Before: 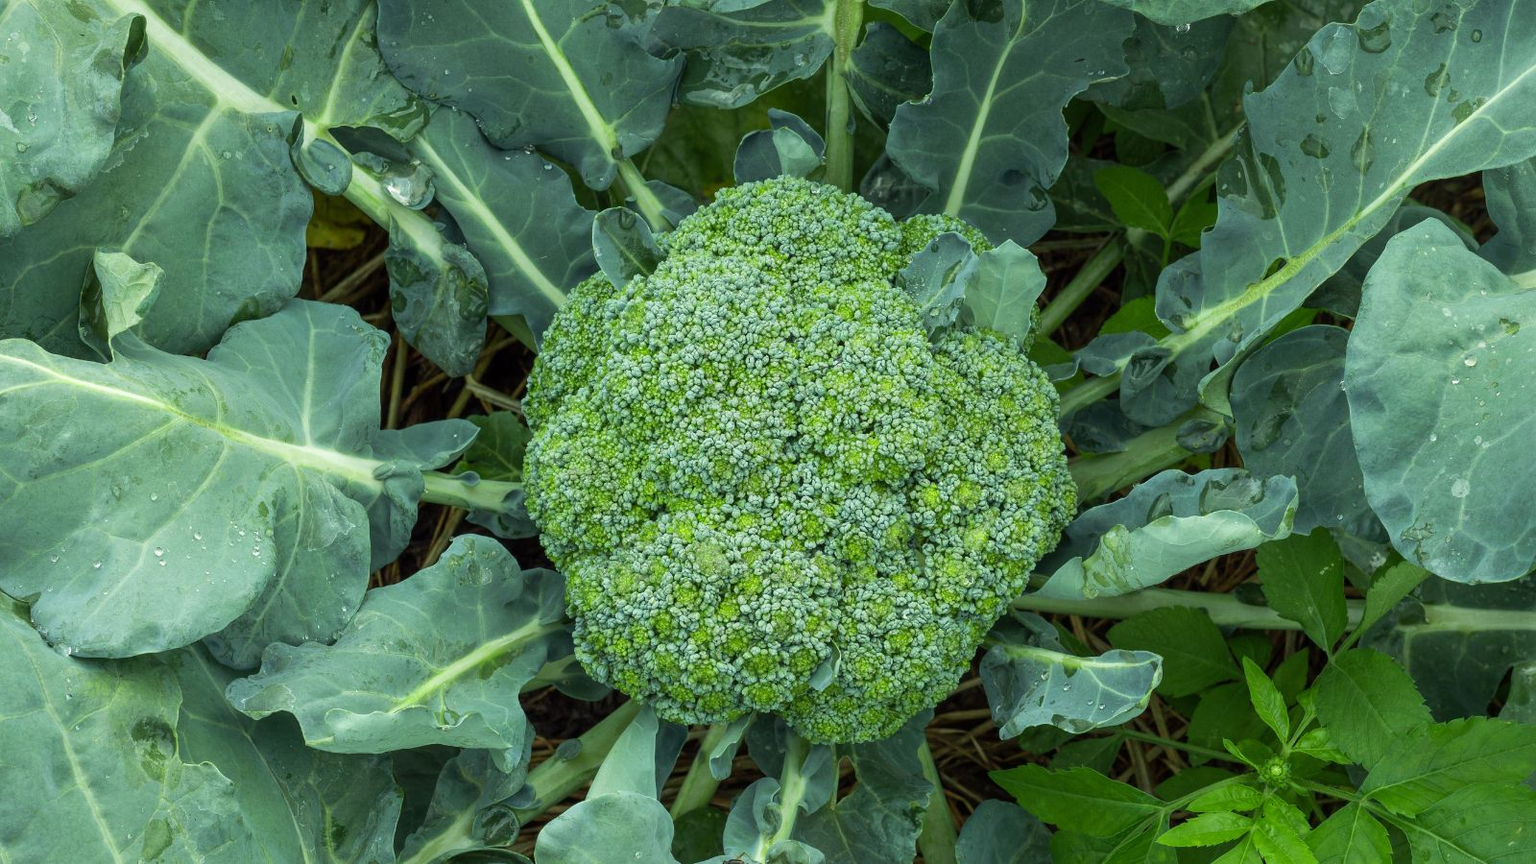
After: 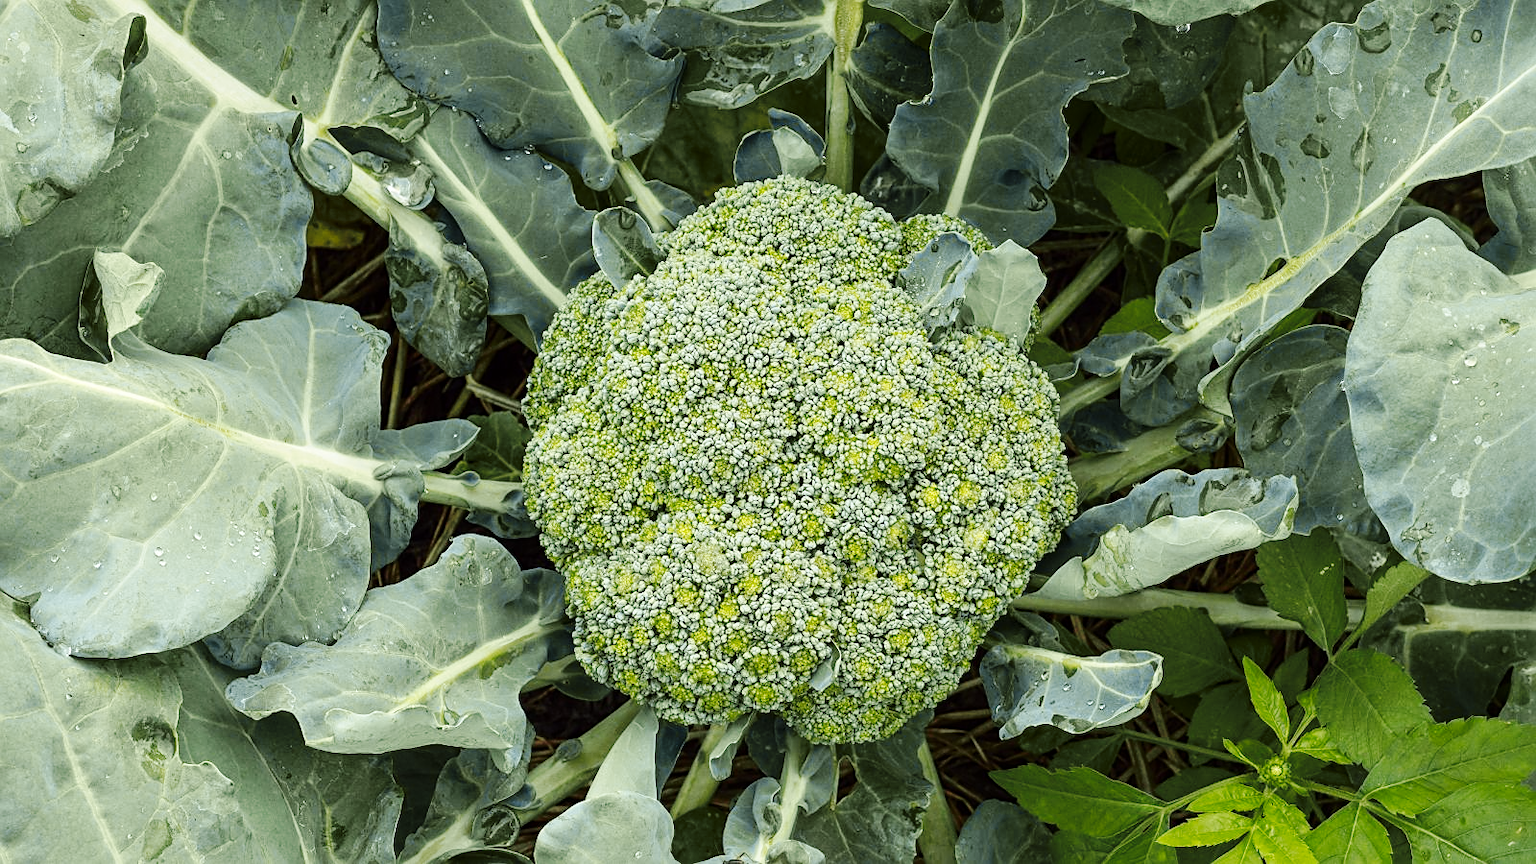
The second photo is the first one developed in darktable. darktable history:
sharpen: on, module defaults
base curve: curves: ch0 [(0, 0) (0.036, 0.025) (0.121, 0.166) (0.206, 0.329) (0.605, 0.79) (1, 1)], preserve colors none
tone curve: curves: ch1 [(0, 0) (0.214, 0.291) (0.372, 0.44) (0.463, 0.476) (0.498, 0.502) (0.521, 0.531) (1, 1)]; ch2 [(0, 0) (0.456, 0.447) (0.5, 0.5) (0.547, 0.557) (0.592, 0.57) (0.631, 0.602) (1, 1)], color space Lab, independent channels, preserve colors none
